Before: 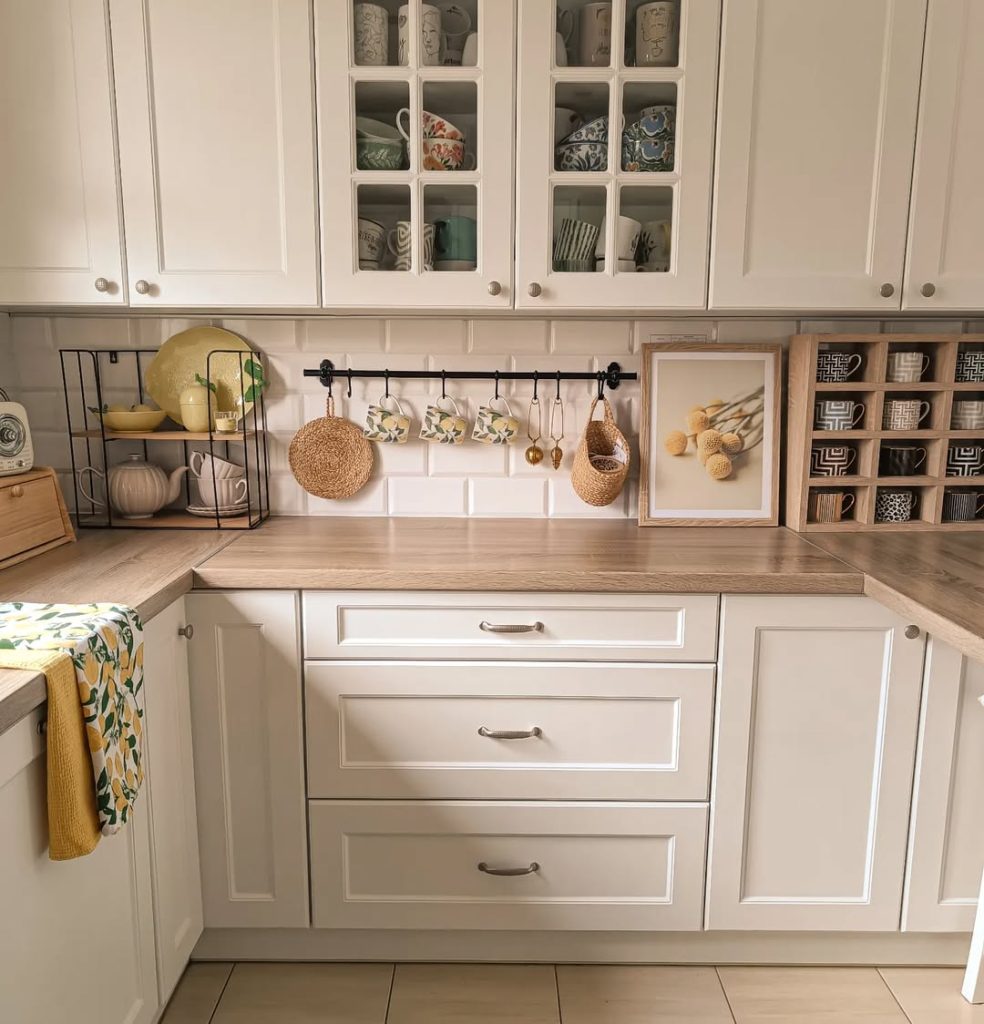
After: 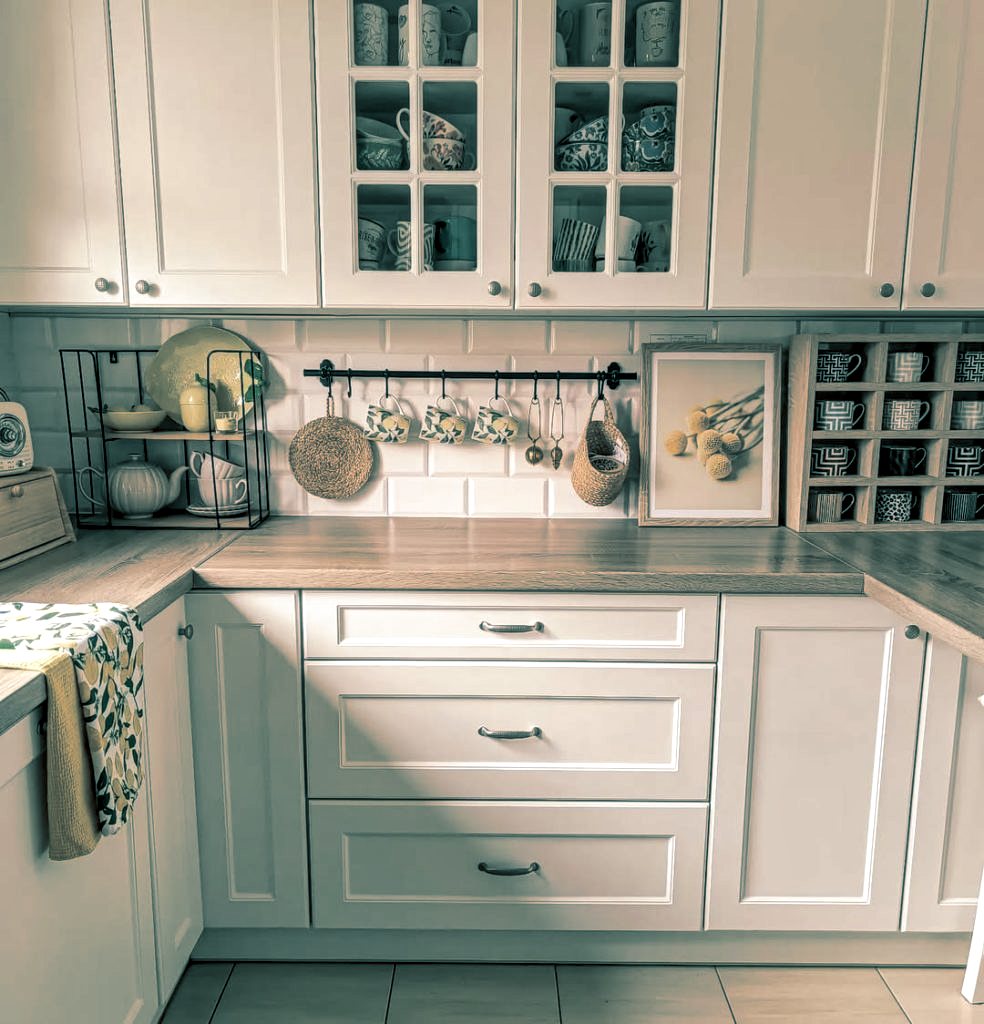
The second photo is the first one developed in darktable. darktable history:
local contrast: detail 144%
split-toning: shadows › hue 186.43°, highlights › hue 49.29°, compress 30.29%
